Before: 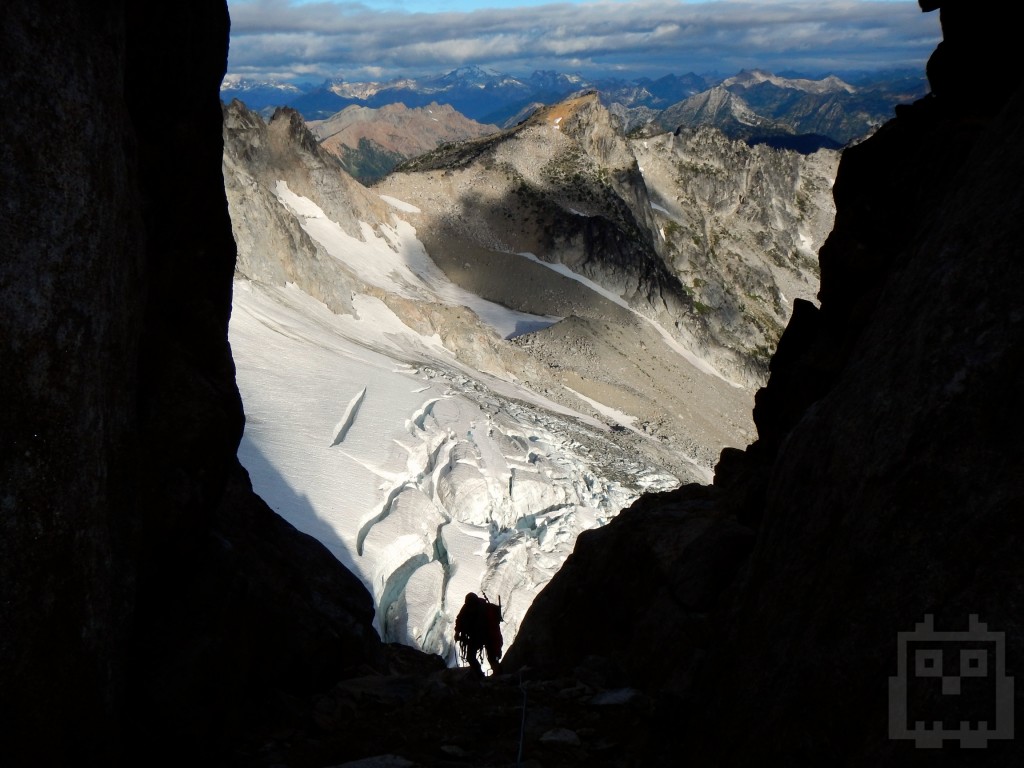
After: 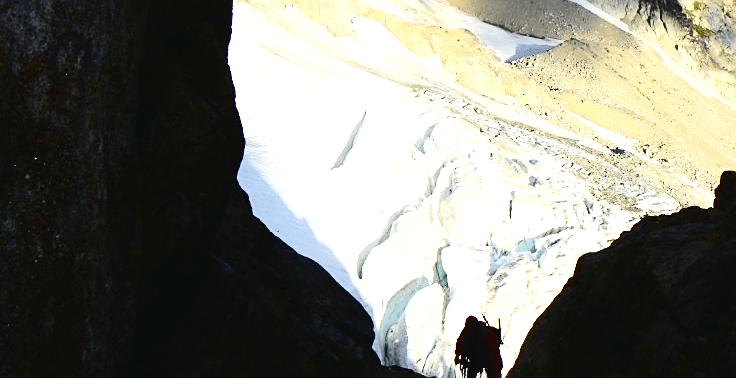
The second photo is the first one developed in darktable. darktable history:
exposure: black level correction 0, exposure 1.685 EV, compensate exposure bias true, compensate highlight preservation false
crop: top 36.144%, right 28.08%, bottom 14.568%
sharpen: on, module defaults
tone curve: curves: ch0 [(0, 0.03) (0.113, 0.087) (0.207, 0.184) (0.515, 0.612) (0.712, 0.793) (1, 0.946)]; ch1 [(0, 0) (0.172, 0.123) (0.317, 0.279) (0.407, 0.401) (0.476, 0.482) (0.505, 0.499) (0.534, 0.534) (0.632, 0.645) (0.726, 0.745) (1, 1)]; ch2 [(0, 0) (0.411, 0.424) (0.505, 0.505) (0.521, 0.524) (0.541, 0.569) (0.65, 0.699) (1, 1)], color space Lab, independent channels, preserve colors none
